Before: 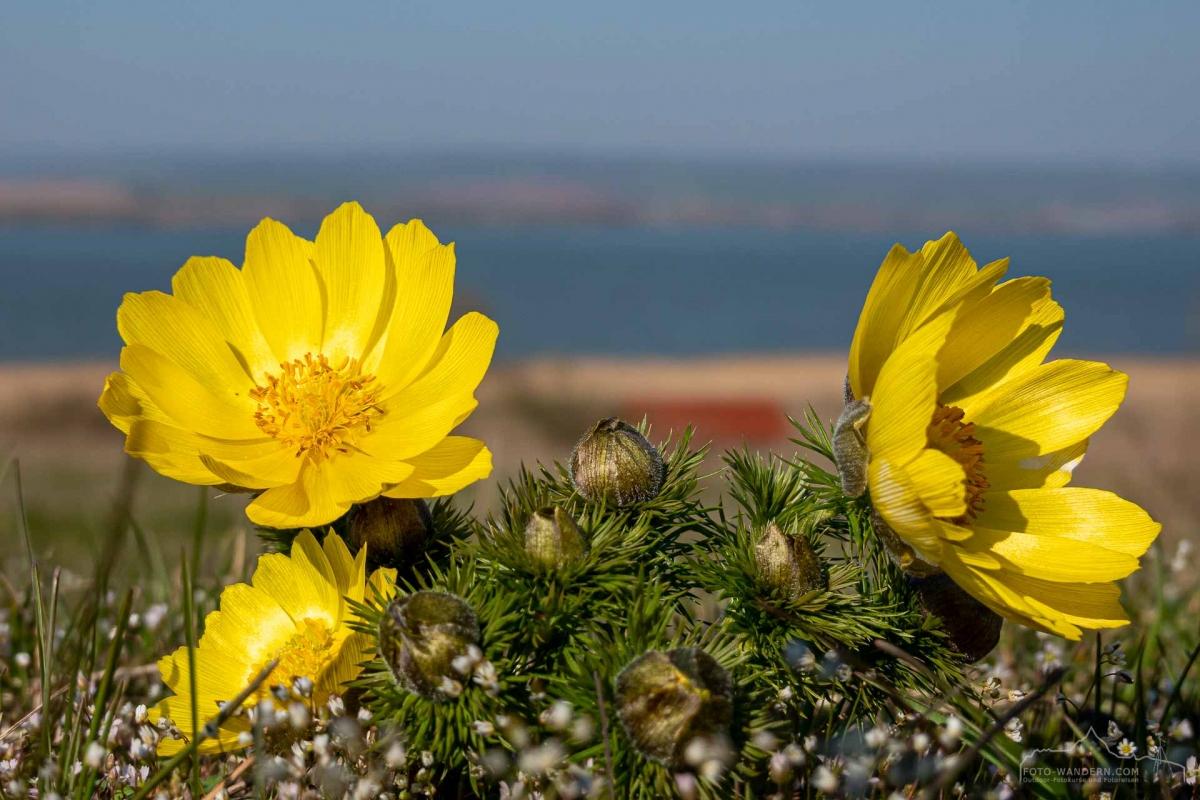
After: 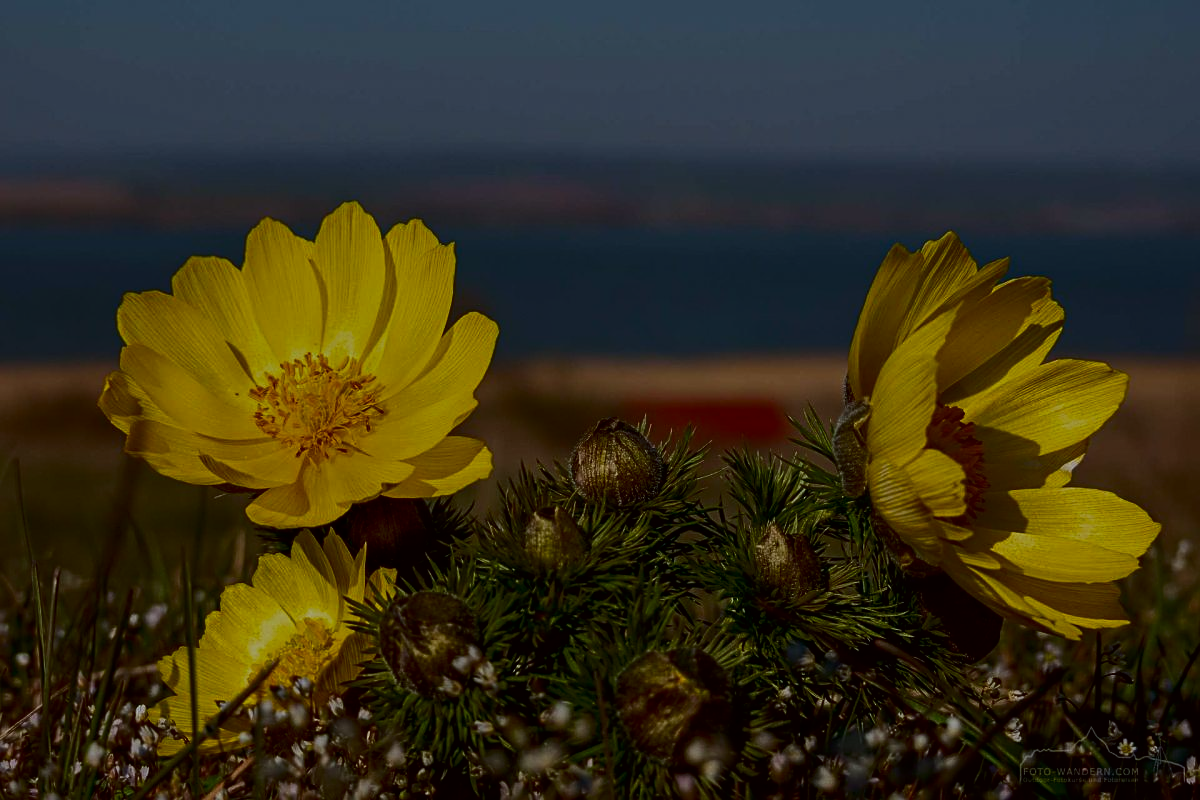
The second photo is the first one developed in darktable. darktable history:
contrast equalizer: octaves 7, y [[0.6 ×6], [0.55 ×6], [0 ×6], [0 ×6], [0 ×6]], mix 0.15
sharpen: on, module defaults
color correction: highlights a* -2.73, highlights b* -2.09, shadows a* 2.41, shadows b* 2.73
contrast brightness saturation: contrast 0.19, brightness -0.11, saturation 0.21
exposure: exposure -1.468 EV, compensate highlight preservation false
